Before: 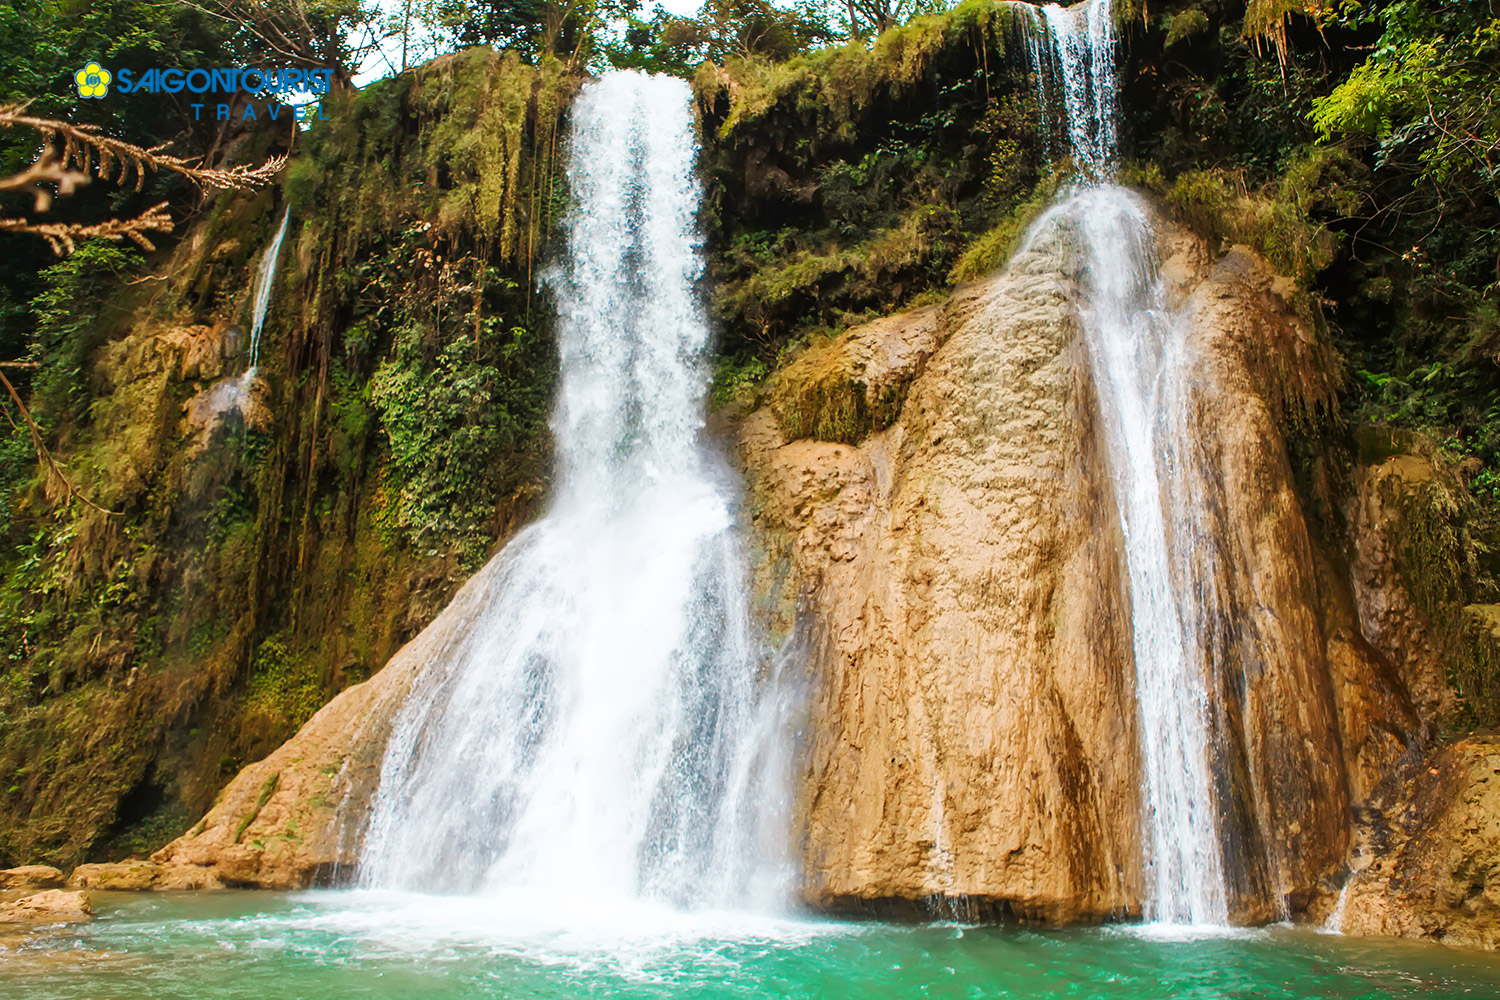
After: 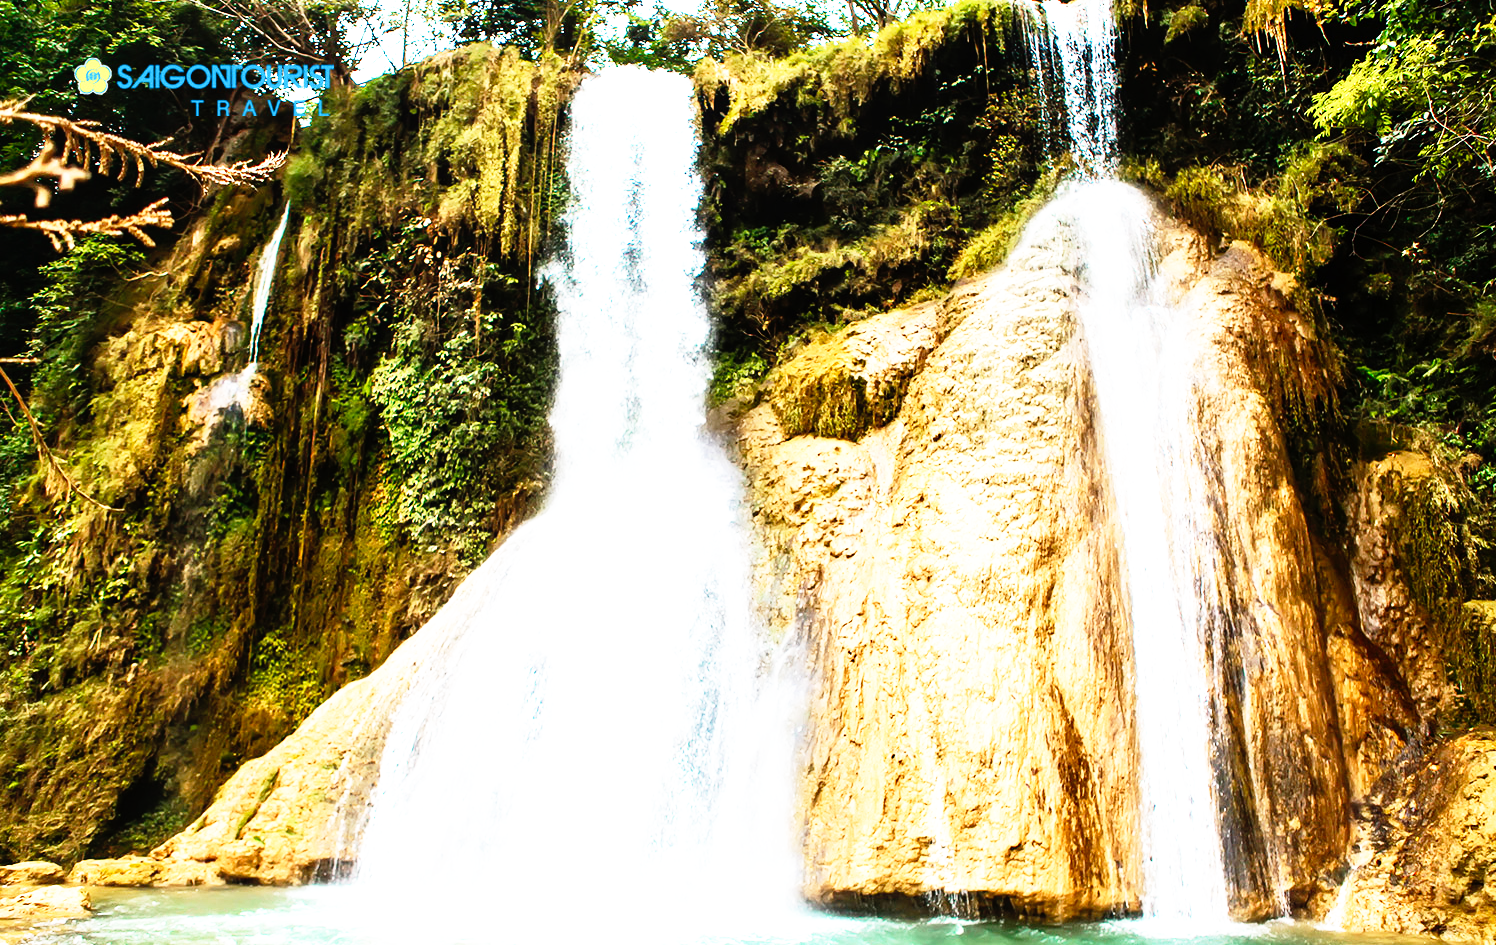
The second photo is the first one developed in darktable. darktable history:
tone equalizer: -8 EV -0.75 EV, -7 EV -0.7 EV, -6 EV -0.6 EV, -5 EV -0.4 EV, -3 EV 0.4 EV, -2 EV 0.6 EV, -1 EV 0.7 EV, +0 EV 0.75 EV, edges refinement/feathering 500, mask exposure compensation -1.57 EV, preserve details no
base curve: curves: ch0 [(0, 0) (0.012, 0.01) (0.073, 0.168) (0.31, 0.711) (0.645, 0.957) (1, 1)], preserve colors none
crop: top 0.448%, right 0.264%, bottom 5.045%
